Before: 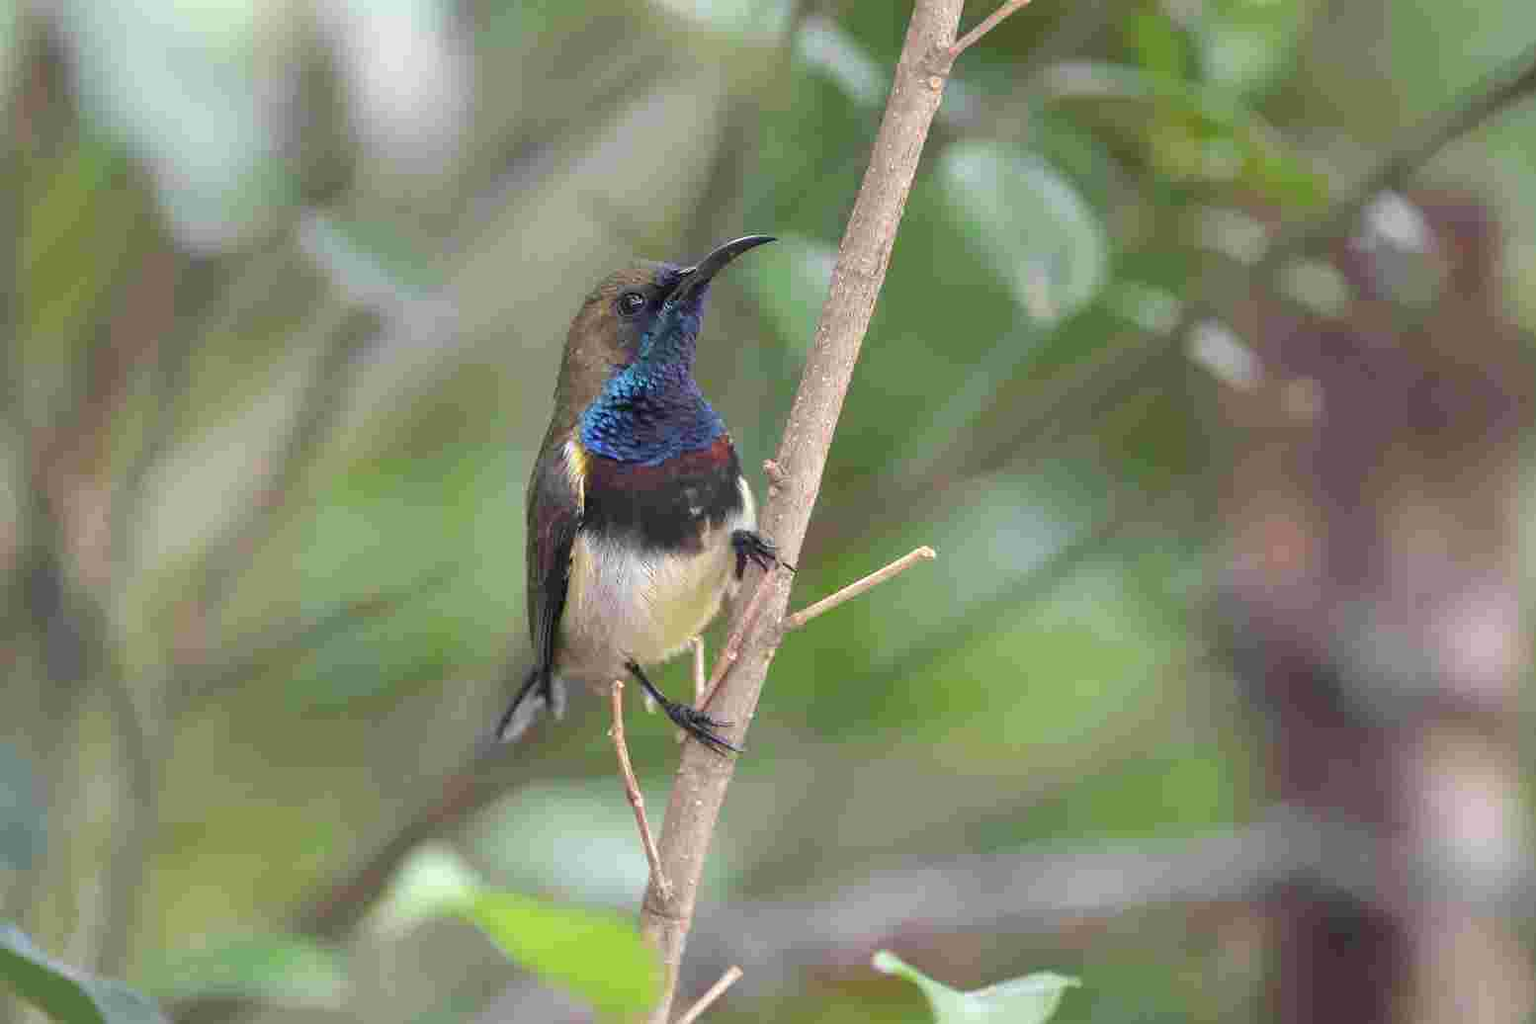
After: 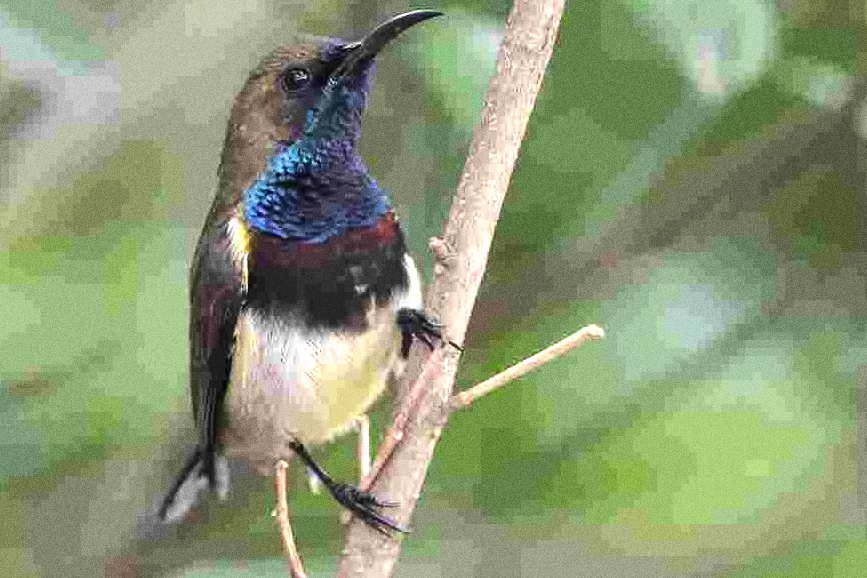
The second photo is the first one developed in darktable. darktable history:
grain: coarseness 0.09 ISO, strength 40%
crop and rotate: left 22.13%, top 22.054%, right 22.026%, bottom 22.102%
tone equalizer: -8 EV -0.75 EV, -7 EV -0.7 EV, -6 EV -0.6 EV, -5 EV -0.4 EV, -3 EV 0.4 EV, -2 EV 0.6 EV, -1 EV 0.7 EV, +0 EV 0.75 EV, edges refinement/feathering 500, mask exposure compensation -1.57 EV, preserve details no
